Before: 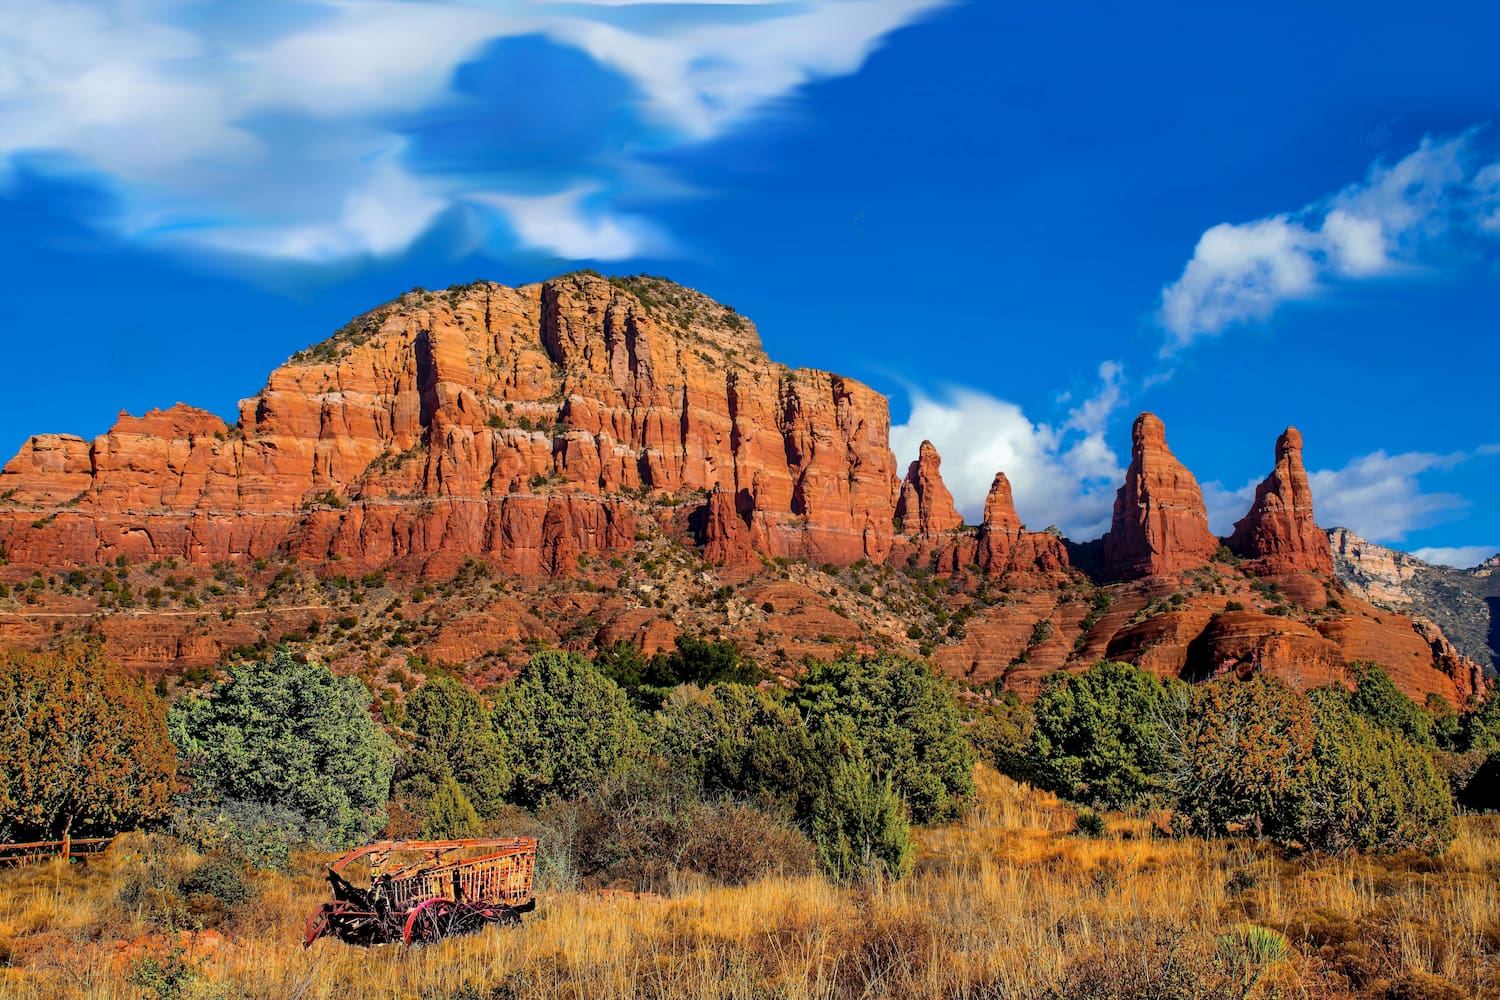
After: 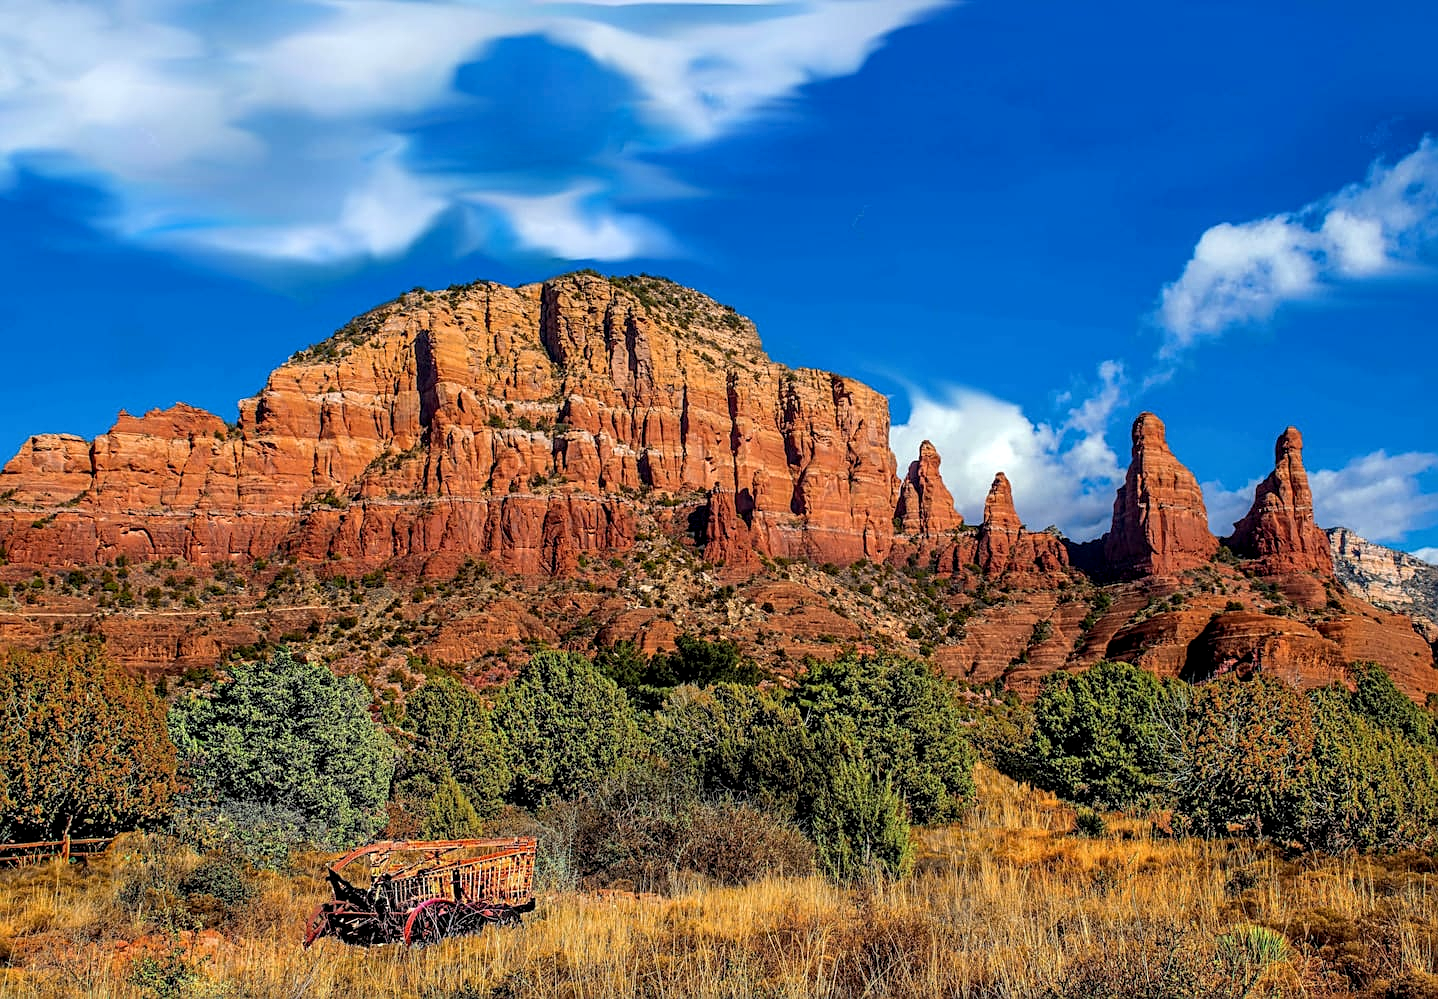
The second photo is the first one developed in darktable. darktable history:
crop: right 4.126%, bottom 0.031%
local contrast: detail 130%
white balance: red 0.986, blue 1.01
sharpen: on, module defaults
